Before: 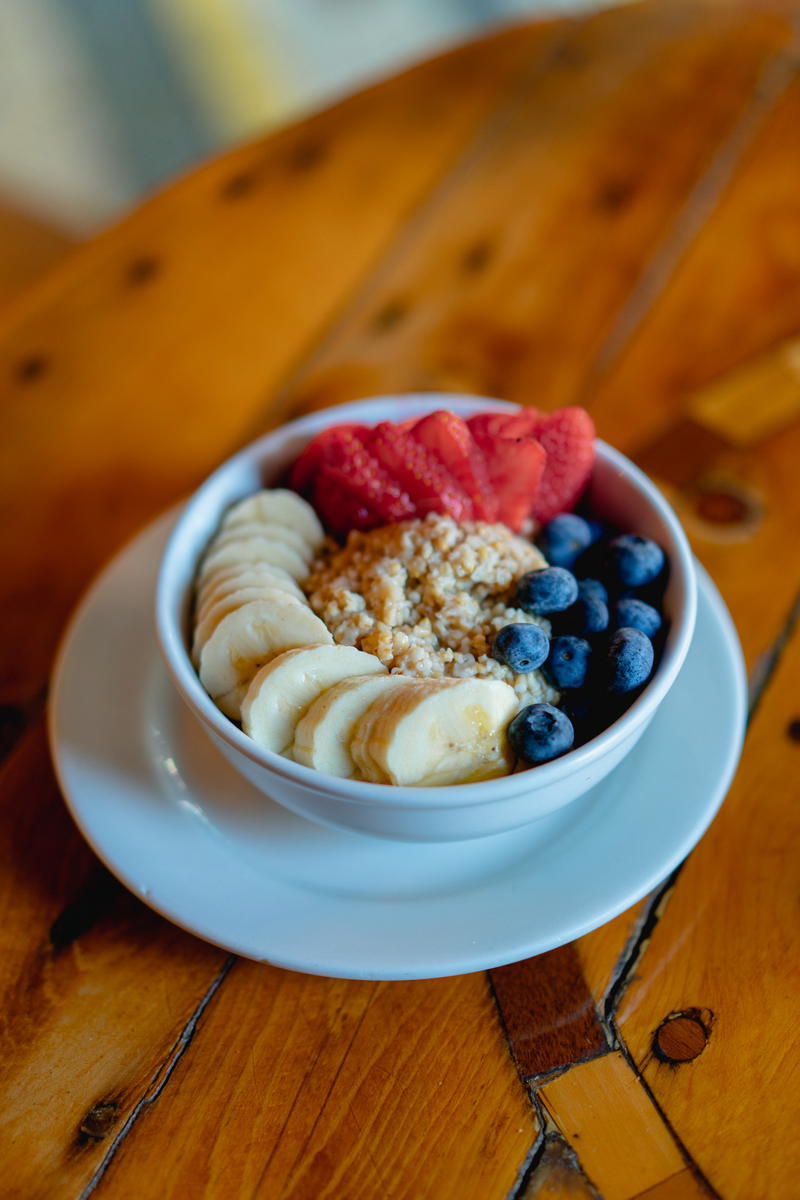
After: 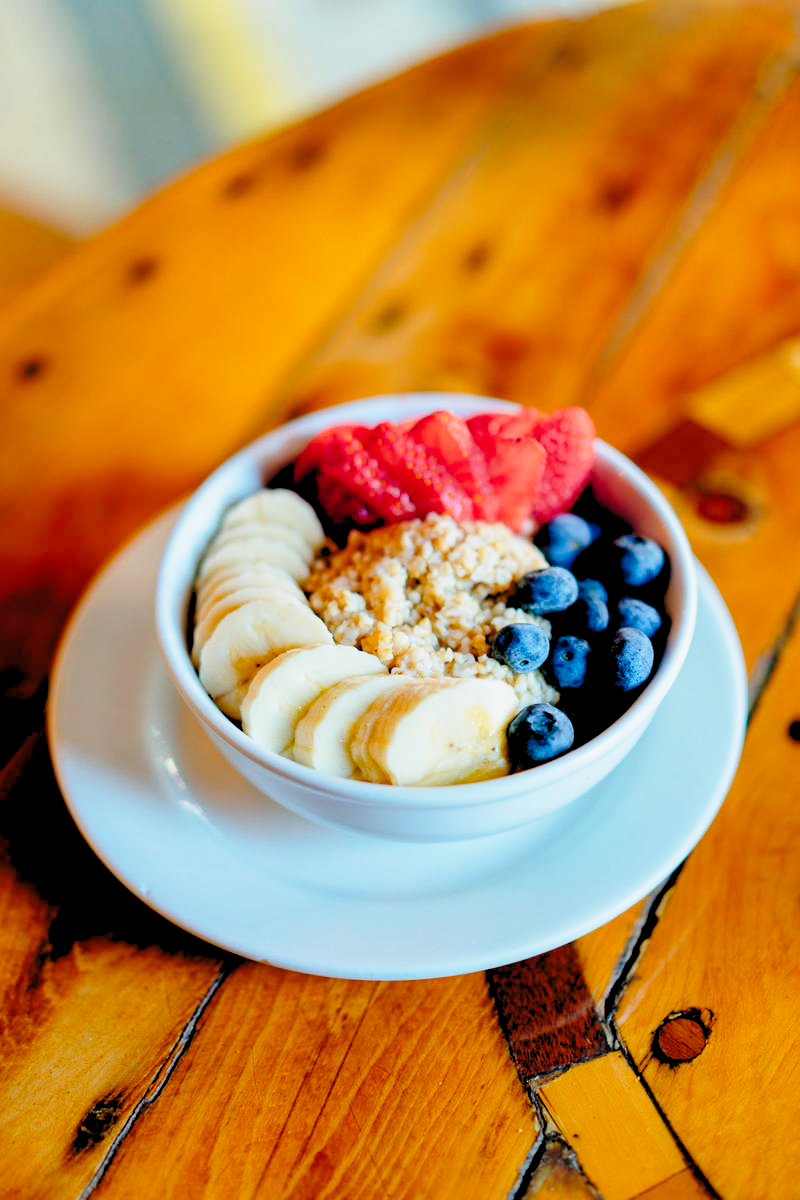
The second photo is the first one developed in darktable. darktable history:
rgb levels: preserve colors sum RGB, levels [[0.038, 0.433, 0.934], [0, 0.5, 1], [0, 0.5, 1]]
base curve: curves: ch0 [(0, 0) (0.028, 0.03) (0.121, 0.232) (0.46, 0.748) (0.859, 0.968) (1, 1)], preserve colors none
